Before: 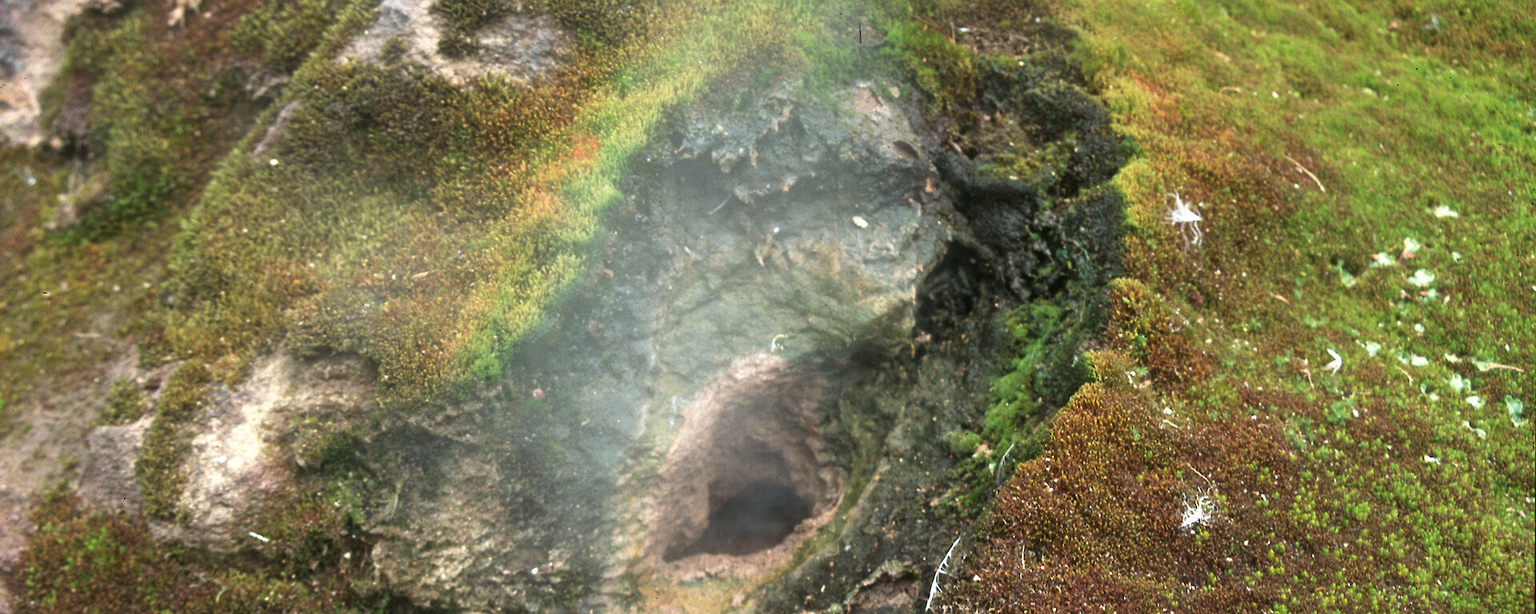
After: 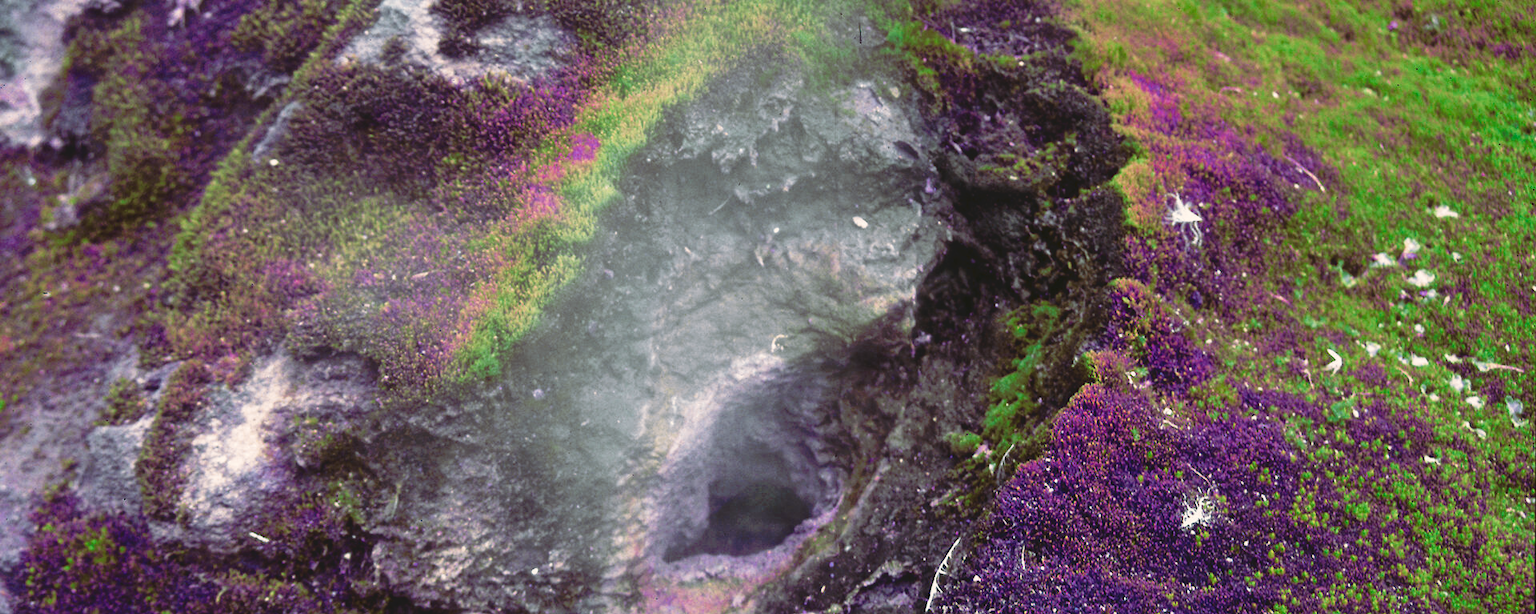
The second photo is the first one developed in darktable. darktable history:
tone curve: curves: ch0 [(0, 0) (0.003, 0.026) (0.011, 0.024) (0.025, 0.022) (0.044, 0.031) (0.069, 0.067) (0.1, 0.094) (0.136, 0.102) (0.177, 0.14) (0.224, 0.189) (0.277, 0.238) (0.335, 0.325) (0.399, 0.379) (0.468, 0.453) (0.543, 0.528) (0.623, 0.609) (0.709, 0.695) (0.801, 0.793) (0.898, 0.898) (1, 1)], preserve colors none
color look up table: target L [87.08, 84.26, 57.29, 77.81, 62.37, 34.13, 79.53, 58.73, 64.85, 36.8, 62.18, 56.64, 45.62, 13.72, 40.86, 20.88, 17.16, 58.46, 58.48, 55.69, 43.98, 70.49, 44.74, 62.82, 73.58, 57.41, 30.63, 48.35, 38.49, 13.53, 87.28, 81.97, 83.4, 62.56, 70.5, 89.43, 62.49, 52.34, 43.87, 70.08, 28.72, 40.3, 15.24, 94.97, 91.53, 78.18, 83.01, 61.46, 27.39], target a [-19.3, 1.798, 52.08, -47.17, 18.92, 60.2, -3.223, -54.71, 5.942, 50.86, -23.35, -18.54, -41.66, 36.17, -4.077, 31.07, 0.572, 55.88, 22.26, 32.99, 63.7, -25.51, 71.28, -20.11, -37.19, -36.36, 46.8, -26.96, -20.11, 27.72, -5.395, -24.41, -20.39, -34.77, -28.96, -32.18, -35.08, -2.865, -13.93, -32.12, -19.74, -21.21, -1.141, -6.657, -39.21, -10.42, -62.19, -19.74, -0.889], target b [32.72, 80.09, 49.18, 73.46, -29.73, -55.81, 22.12, 46.78, -15.26, 0.221, 58.28, 22.3, 26.74, -44.06, 36.78, 3.316, 22.37, 4.195, -49.82, -35.01, 19.36, -7.423, -56.86, -37.25, -14.52, -10.91, -31.32, -11.99, -8.554, -33.15, -4.982, -6.57, -2.433, -10.18, -8.259, -9.124, -10.93, -4.988, -1.877, -7.798, -4.979, -4.431, -0.342, 18.59, 52.46, 60.58, 67.74, 37.58, 20.81], num patches 49
